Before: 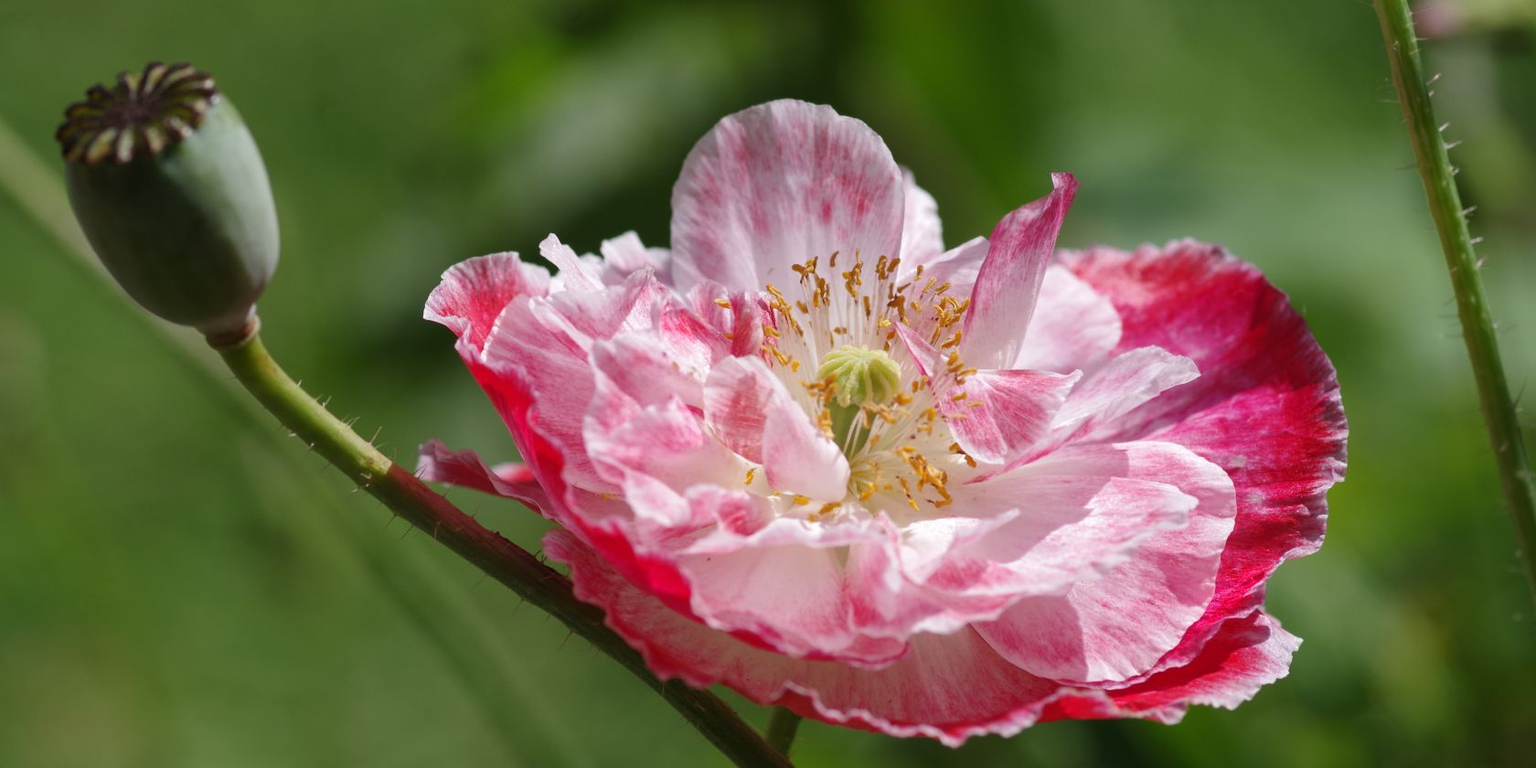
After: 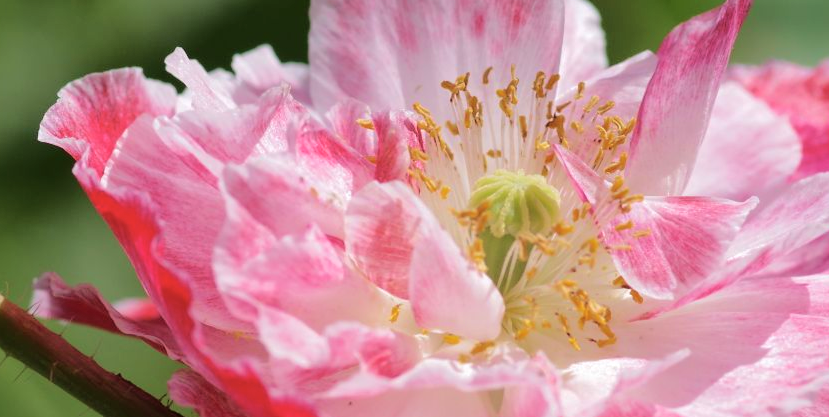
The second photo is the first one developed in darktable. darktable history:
exposure: compensate highlight preservation false
tone curve: curves: ch0 [(0, 0) (0.003, 0.004) (0.011, 0.01) (0.025, 0.025) (0.044, 0.042) (0.069, 0.064) (0.1, 0.093) (0.136, 0.13) (0.177, 0.182) (0.224, 0.241) (0.277, 0.322) (0.335, 0.409) (0.399, 0.482) (0.468, 0.551) (0.543, 0.606) (0.623, 0.672) (0.709, 0.73) (0.801, 0.81) (0.898, 0.885) (1, 1)], color space Lab, independent channels, preserve colors none
crop: left 25.342%, top 24.857%, right 25.253%, bottom 25.388%
velvia: on, module defaults
